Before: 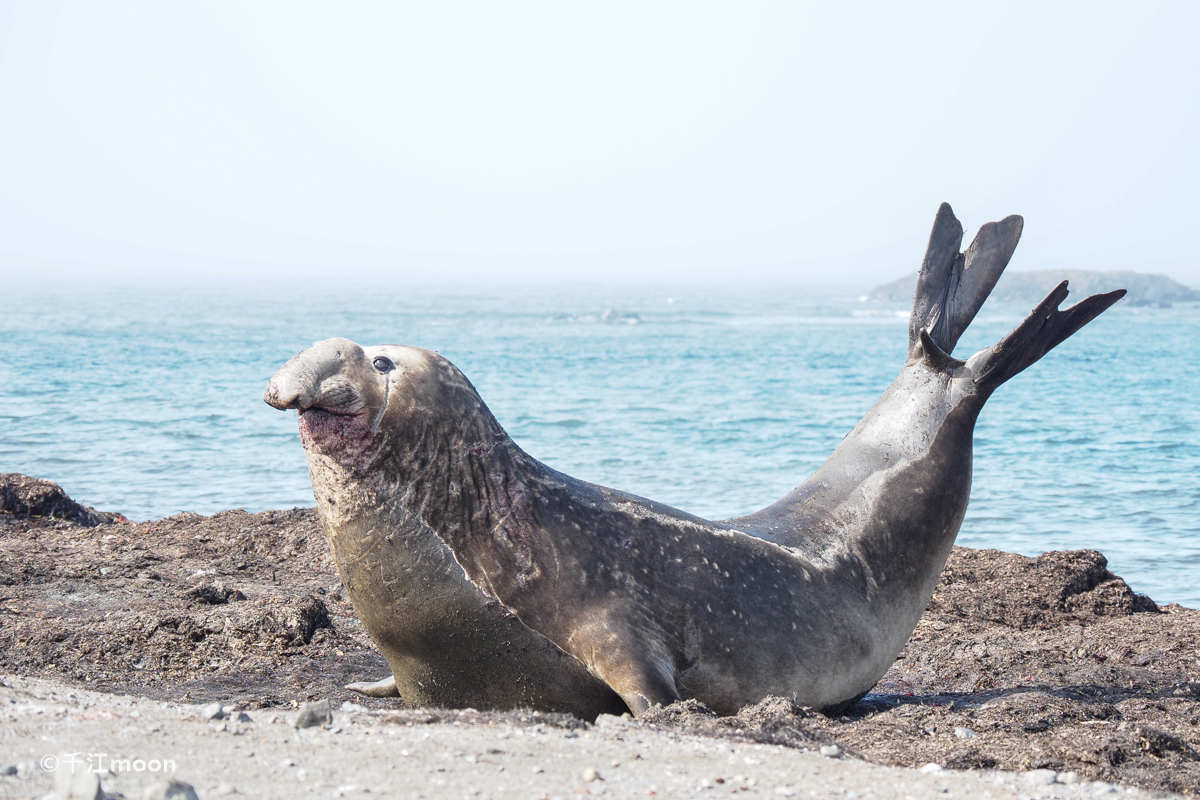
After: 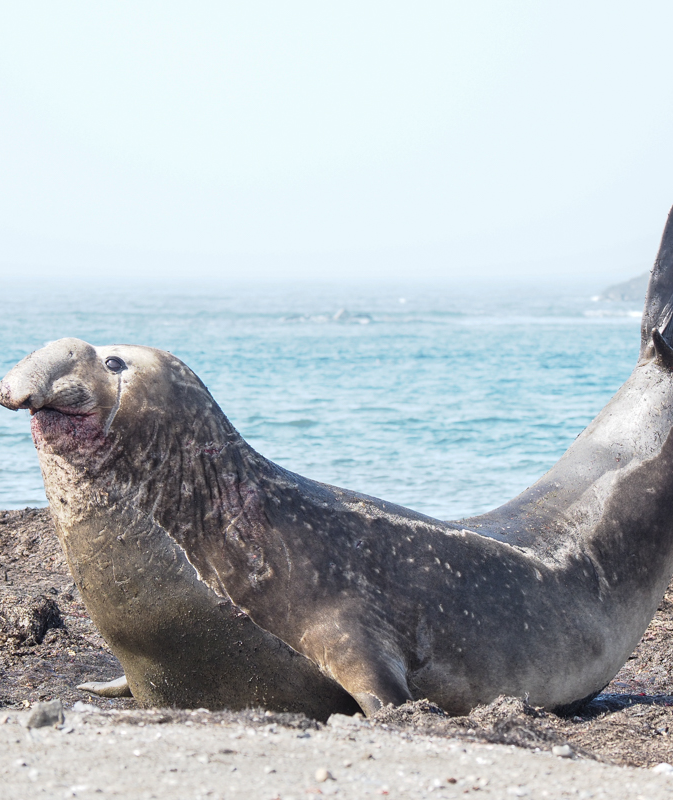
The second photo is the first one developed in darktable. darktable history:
crop and rotate: left 22.395%, right 21.481%
